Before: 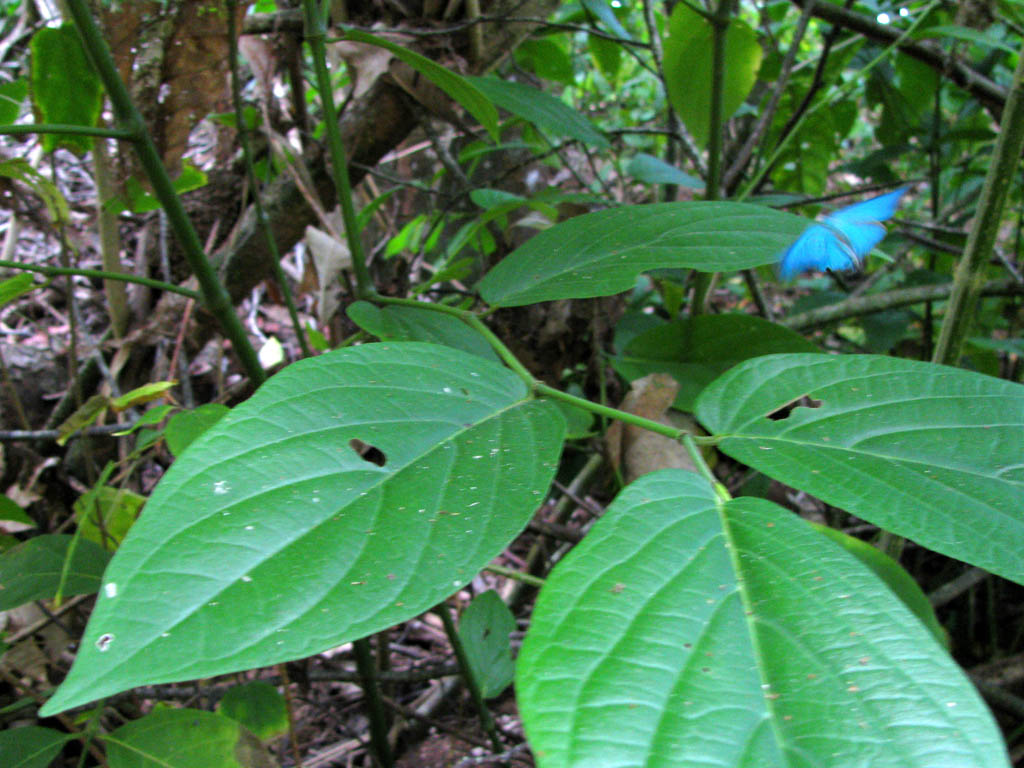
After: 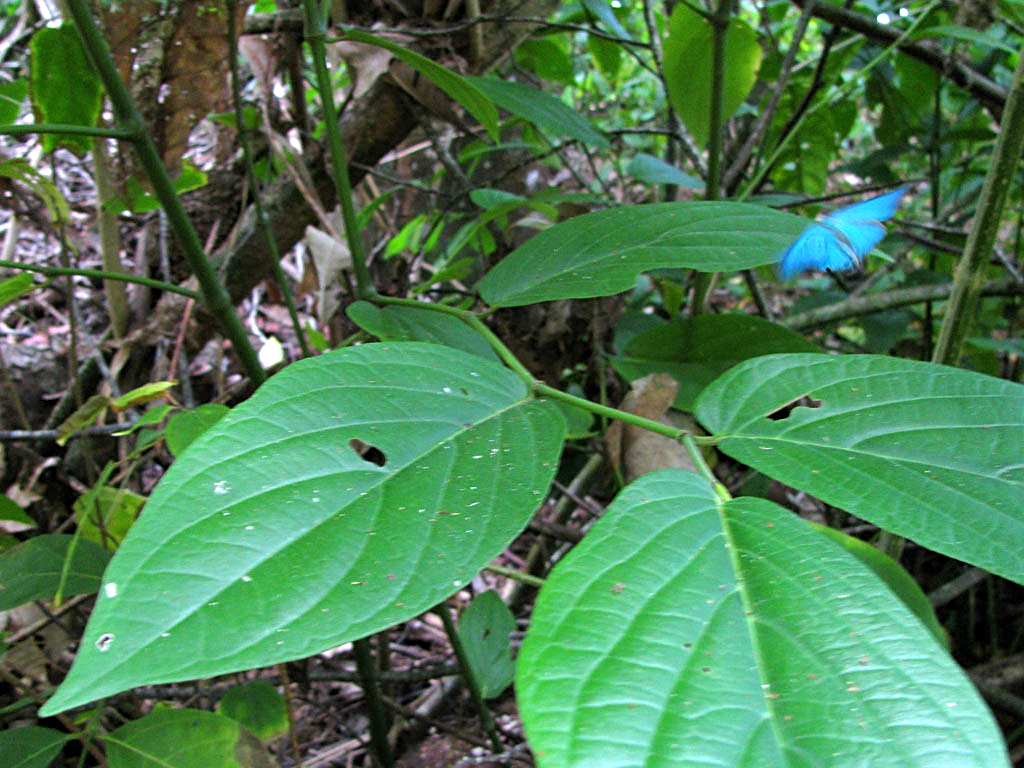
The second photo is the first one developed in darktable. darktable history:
sharpen: amount 0.494
exposure: exposure 0.127 EV, compensate highlight preservation false
